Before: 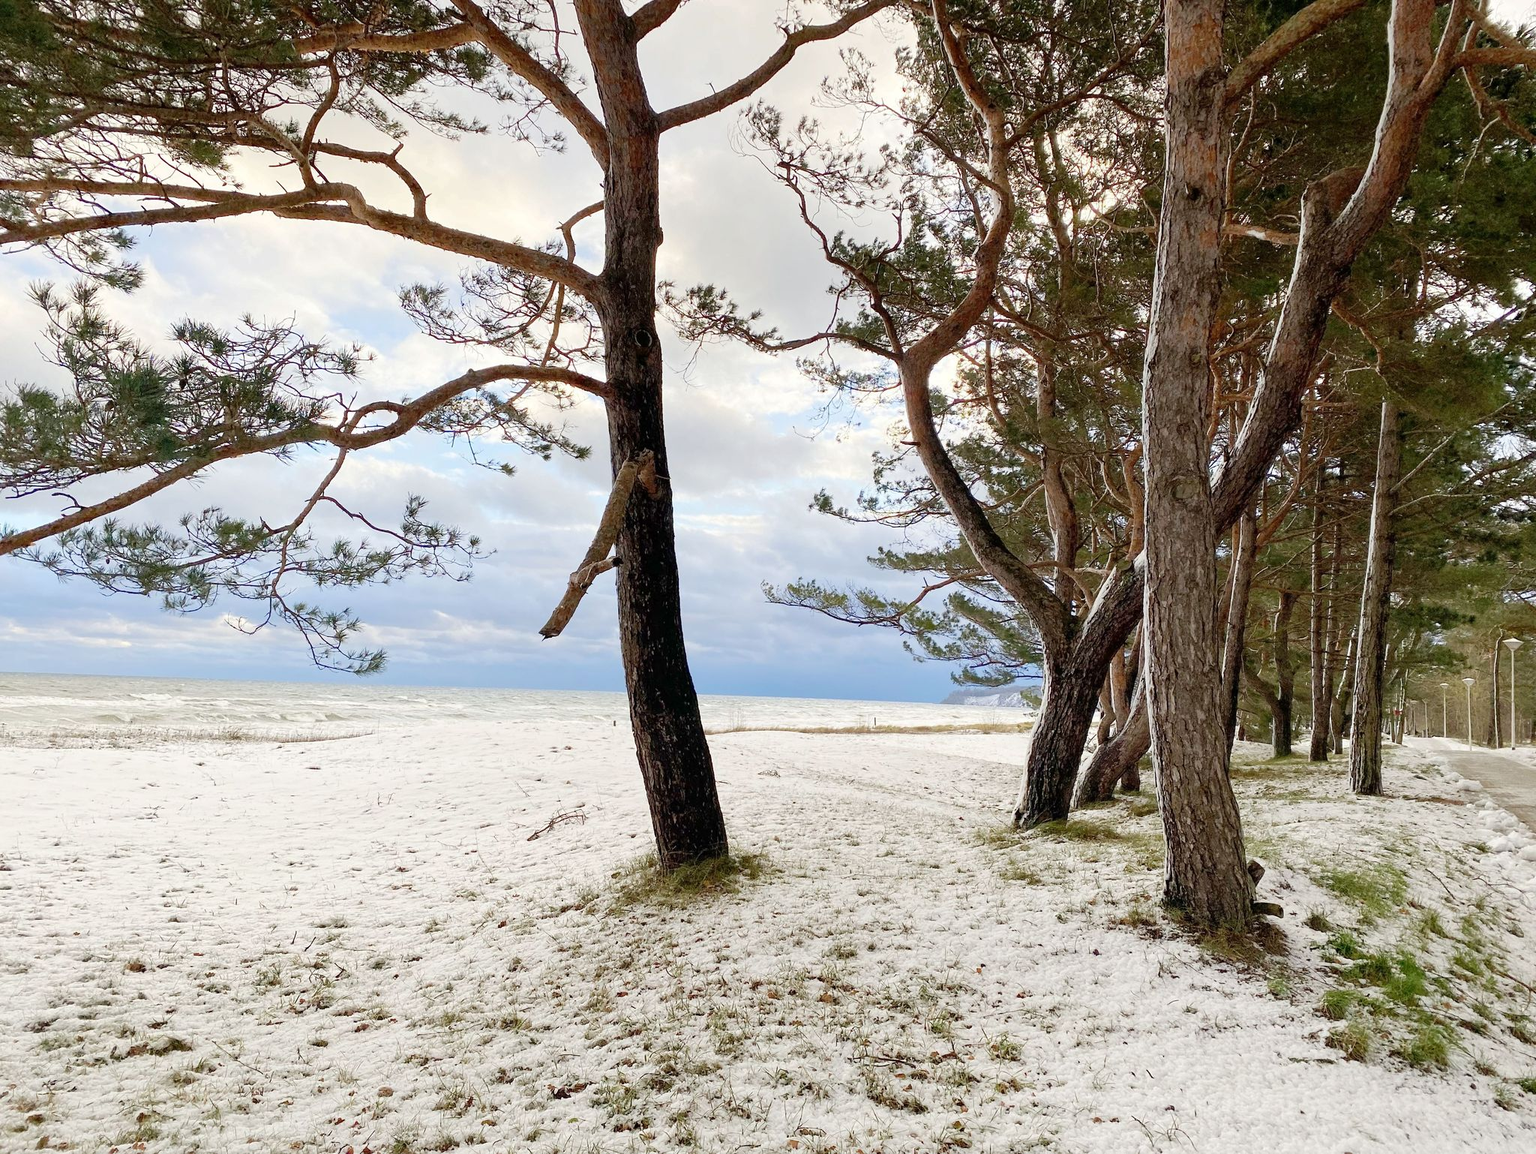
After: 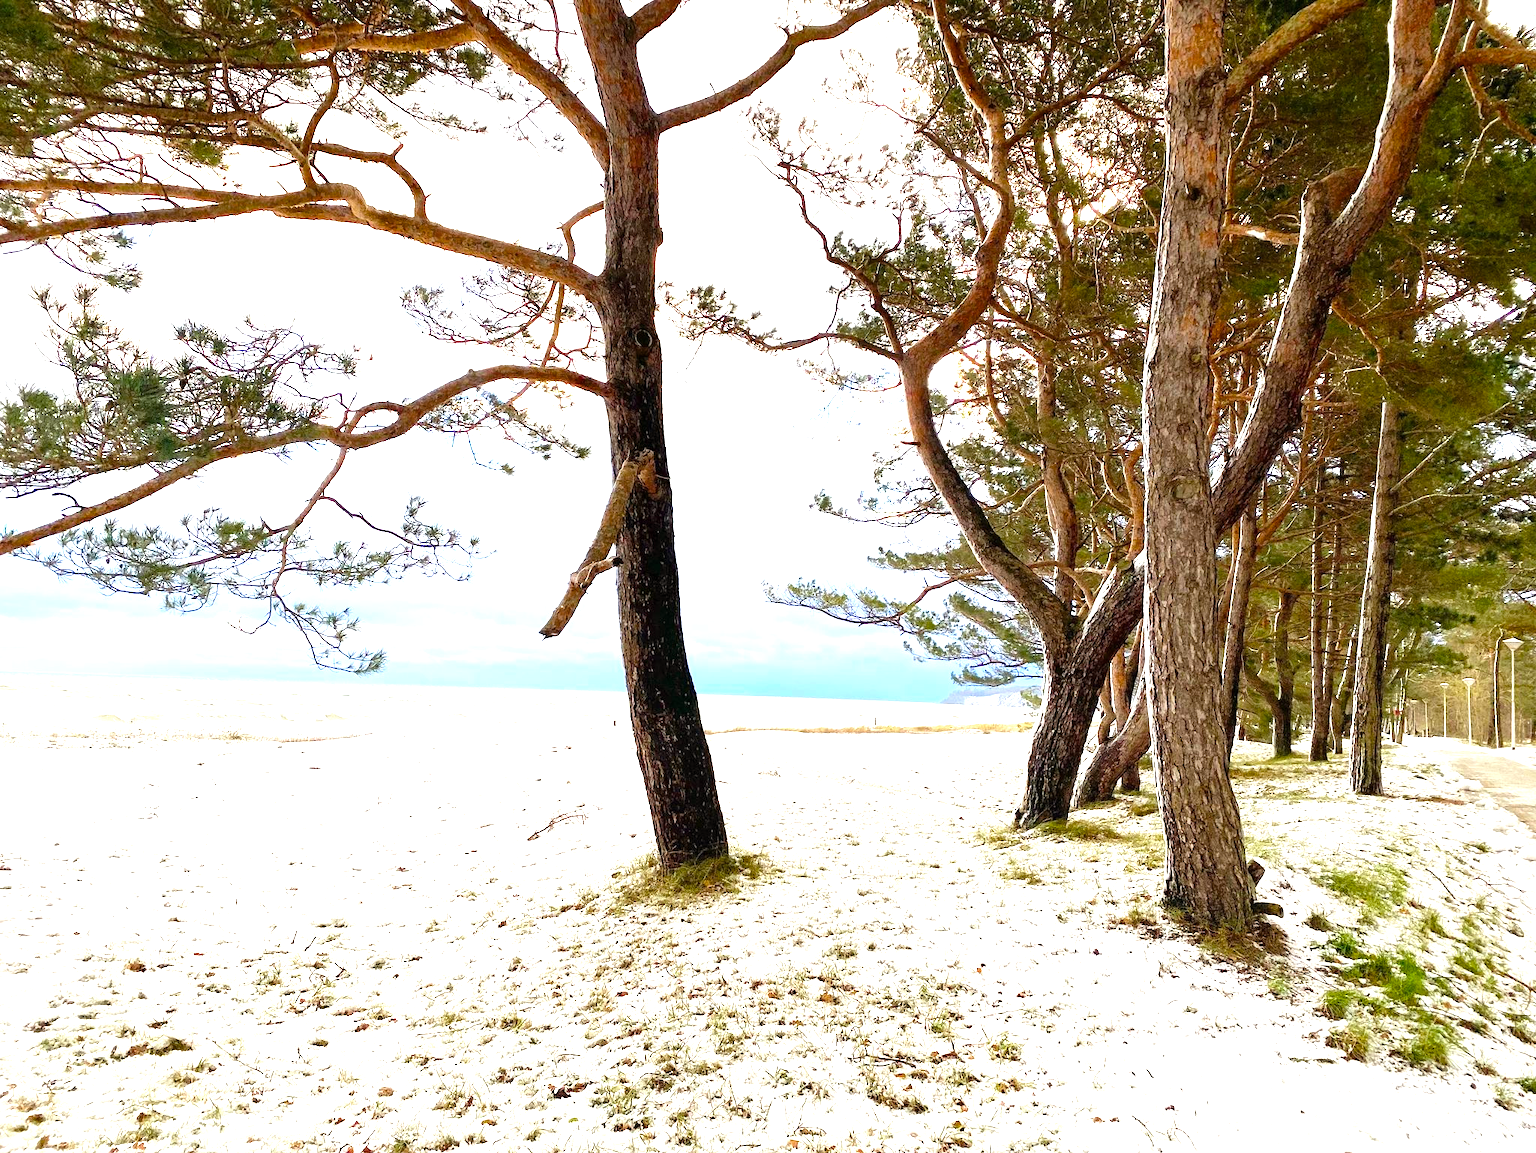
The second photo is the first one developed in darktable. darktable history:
color balance rgb: power › chroma 0.676%, power › hue 60°, highlights gain › luminance 17.392%, linear chroma grading › global chroma 14.439%, perceptual saturation grading › global saturation 4.722%, global vibrance 15.85%, saturation formula JzAzBz (2021)
exposure: exposure 0.951 EV, compensate highlight preservation false
